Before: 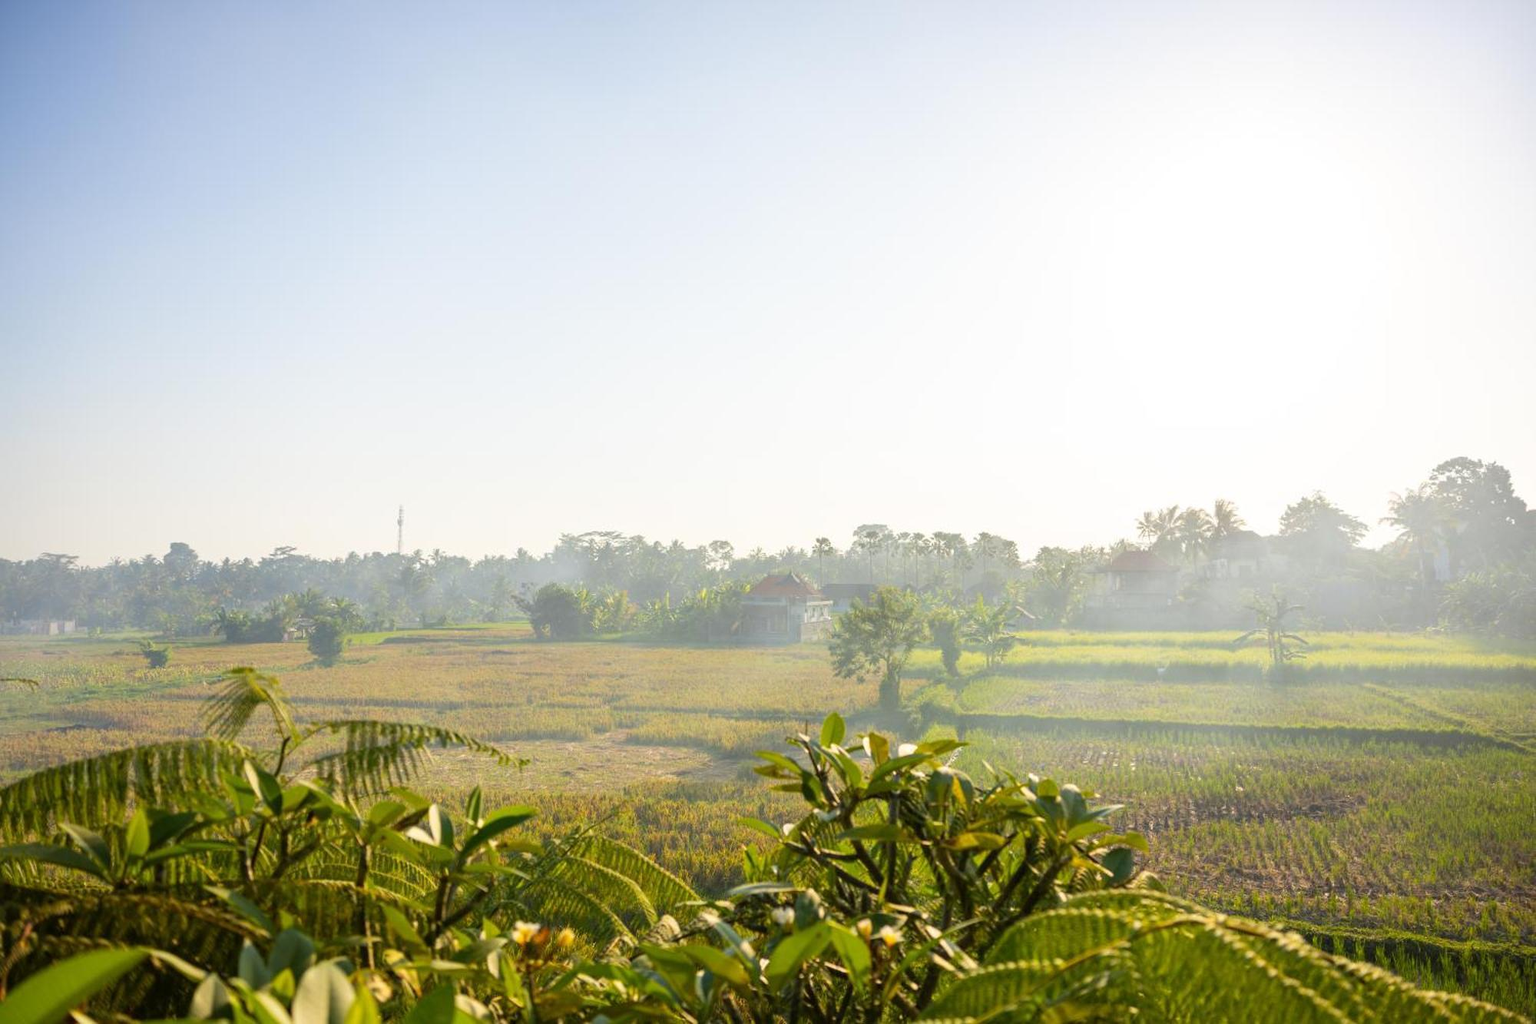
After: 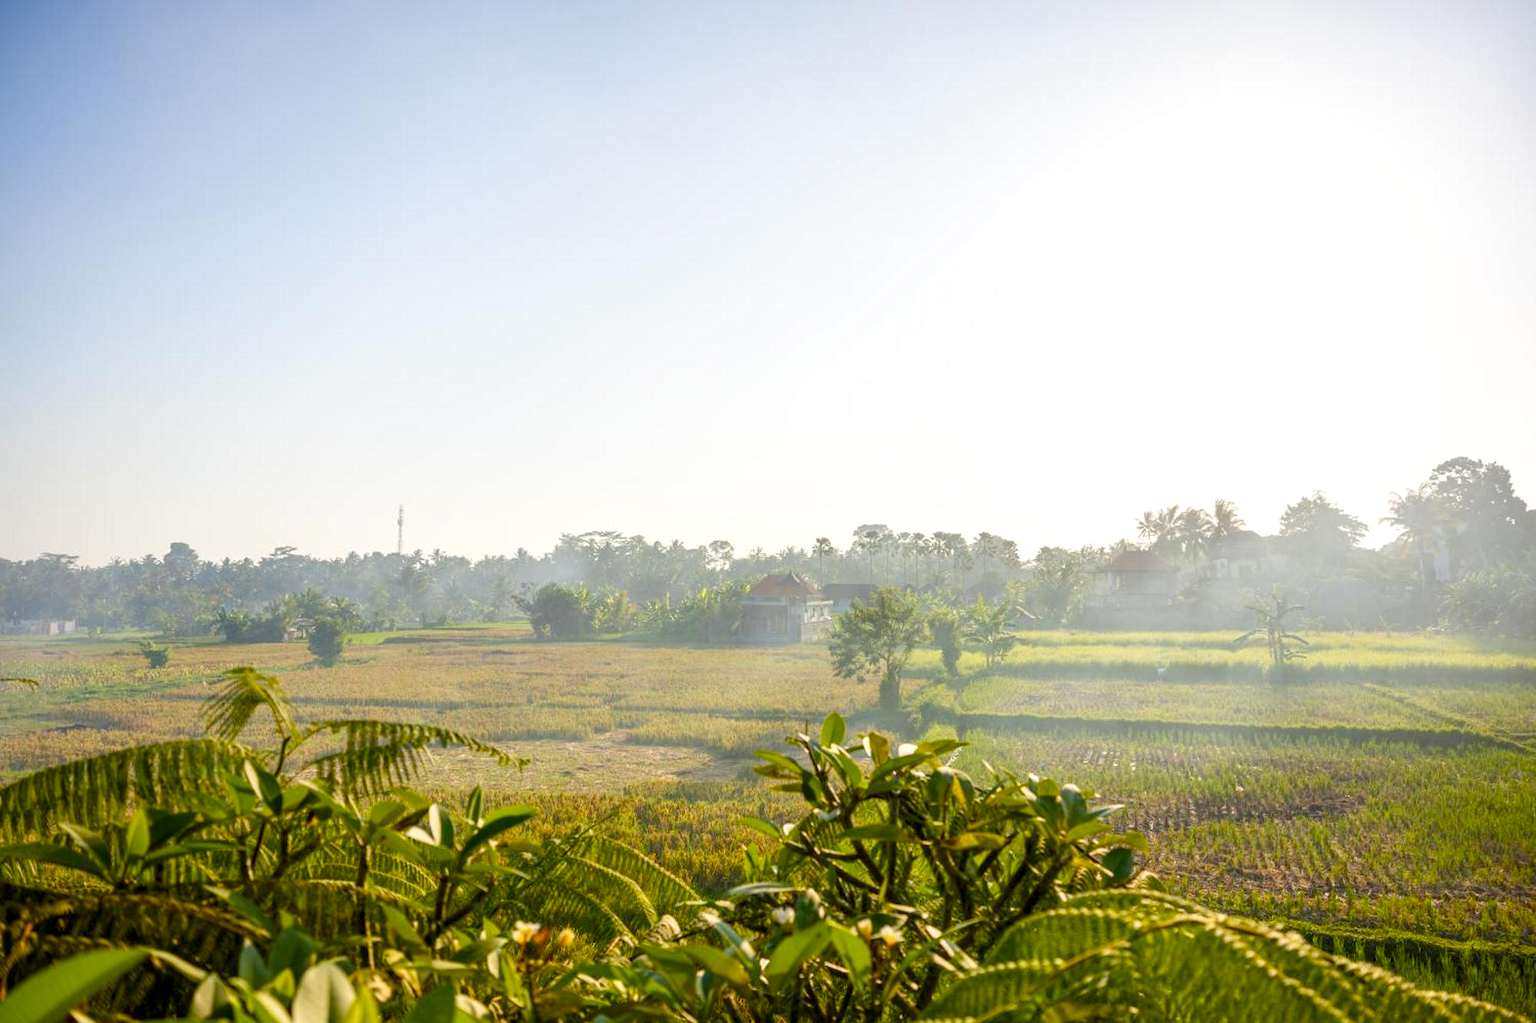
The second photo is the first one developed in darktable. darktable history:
local contrast: on, module defaults
color balance rgb: shadows lift › chroma 0.952%, shadows lift › hue 112.39°, perceptual saturation grading › global saturation 20%, perceptual saturation grading › highlights -25.213%, perceptual saturation grading › shadows 50.459%
